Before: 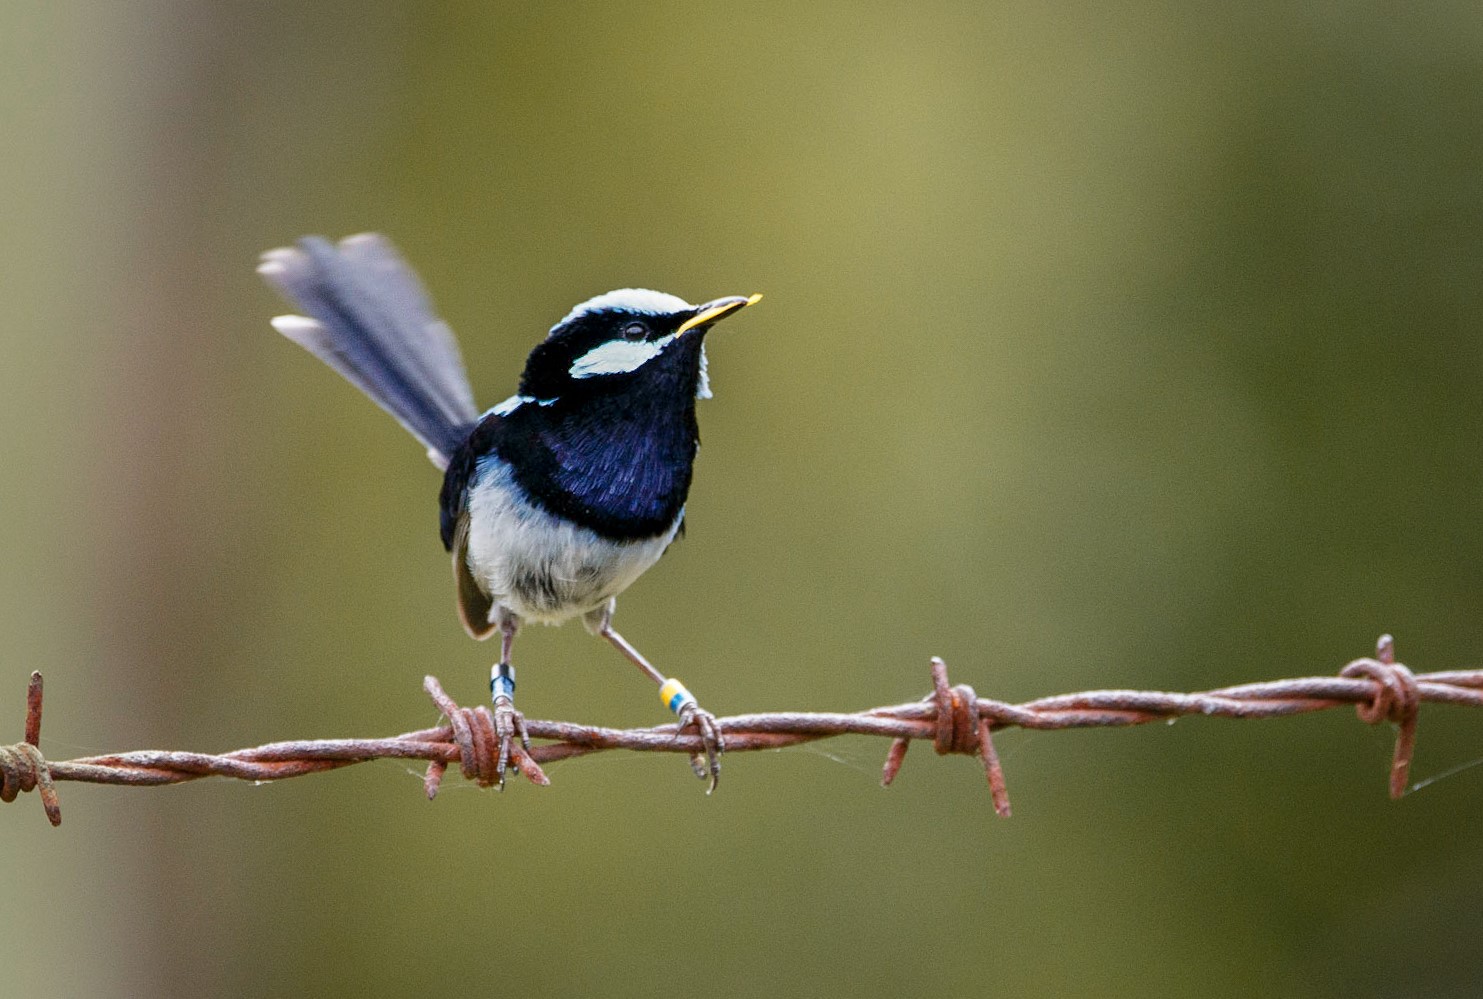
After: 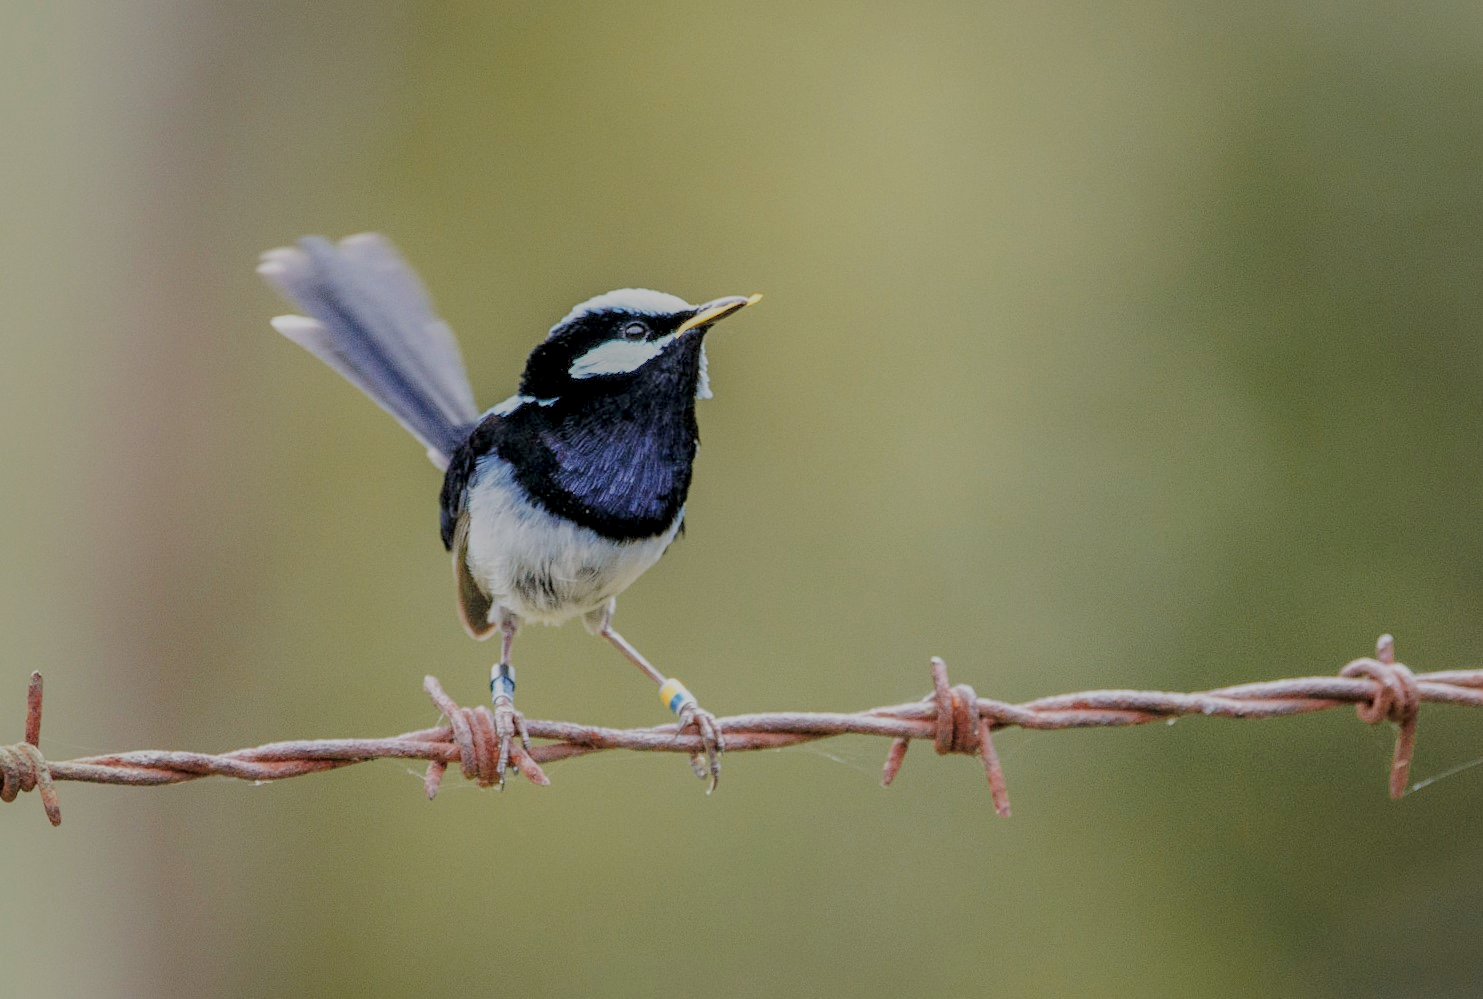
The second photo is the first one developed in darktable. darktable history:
local contrast: on, module defaults
tone equalizer: -8 EV -1.08 EV, -7 EV -1 EV, -6 EV -0.895 EV, -5 EV -0.614 EV, -3 EV 0.548 EV, -2 EV 0.876 EV, -1 EV 1.01 EV, +0 EV 1.08 EV
filmic rgb: black relative exposure -15.97 EV, white relative exposure 7.96 EV, hardness 4.17, latitude 49.93%, contrast 0.515, iterations of high-quality reconstruction 10
